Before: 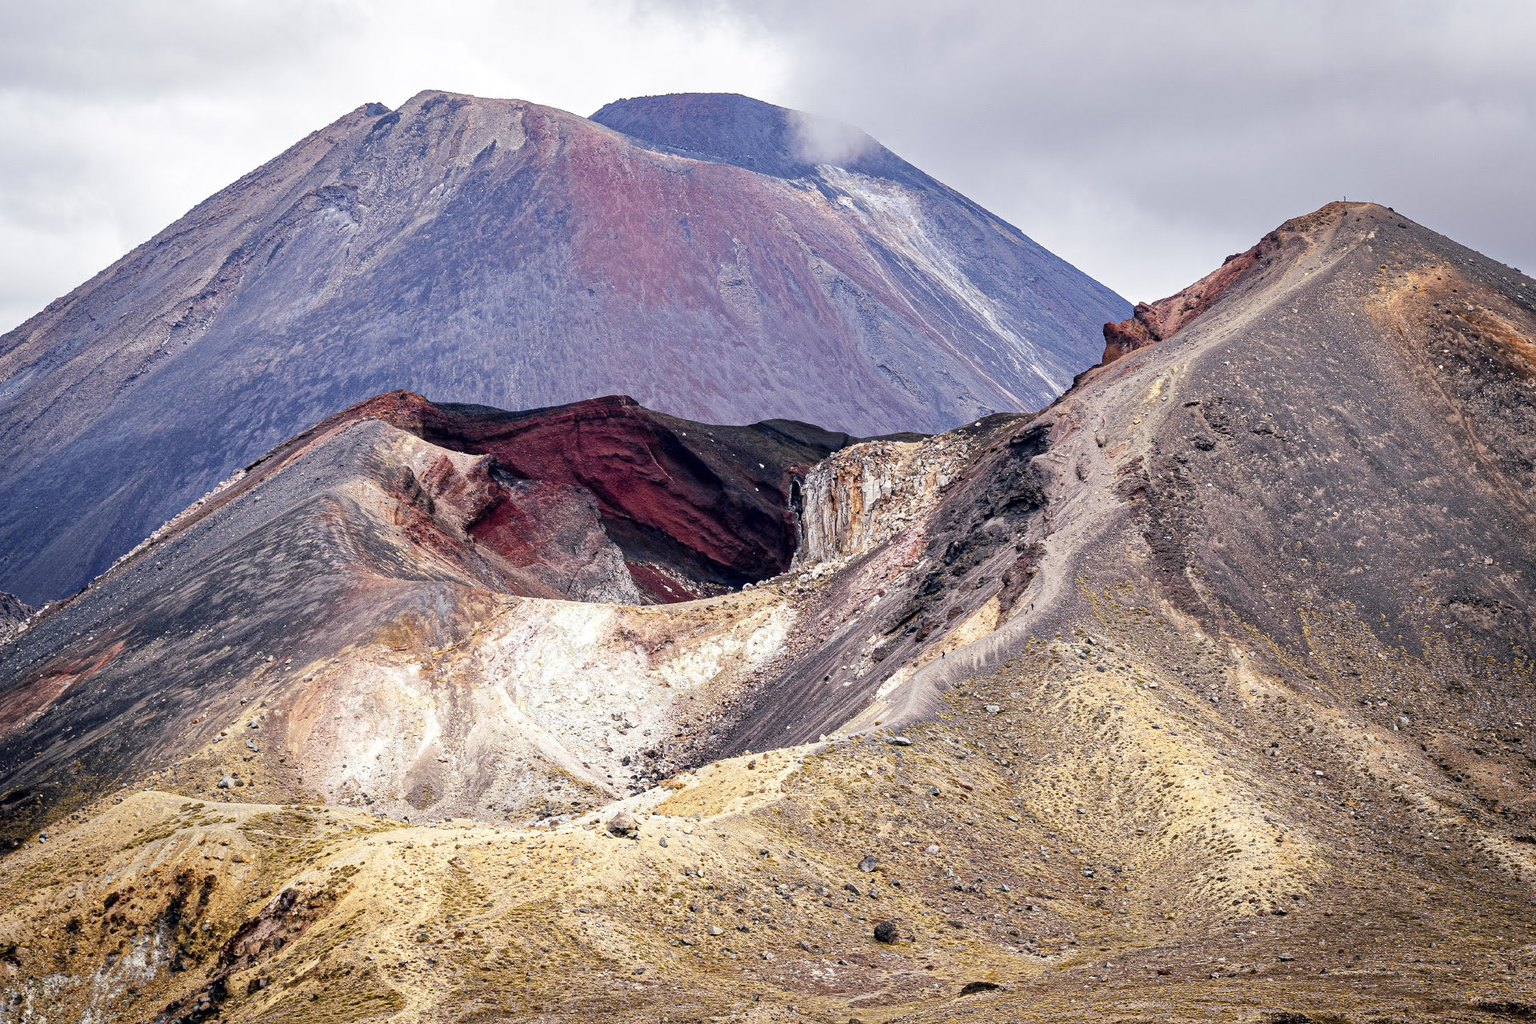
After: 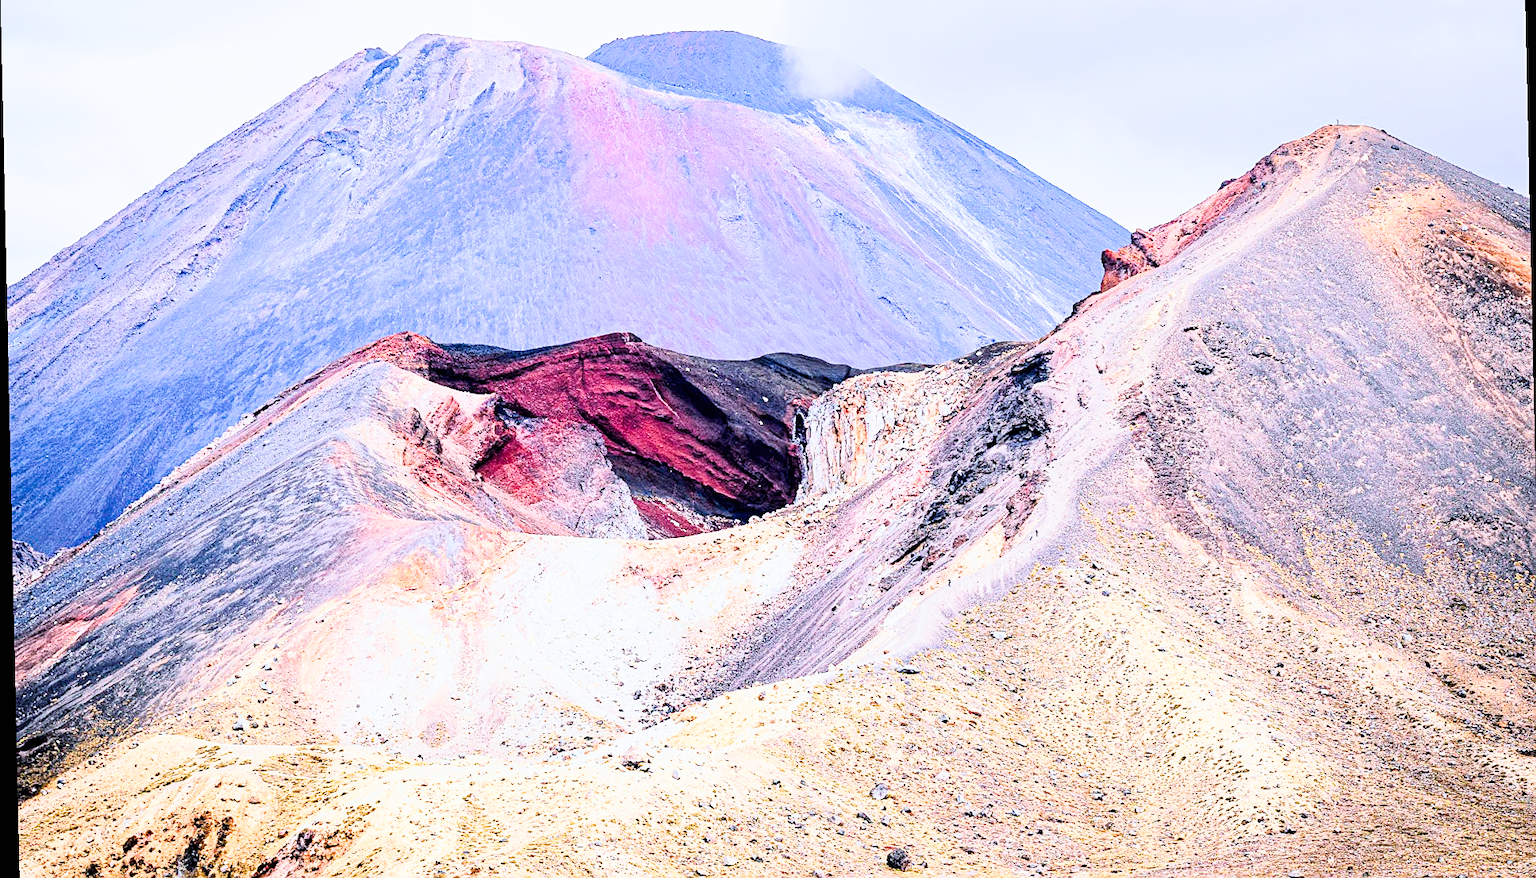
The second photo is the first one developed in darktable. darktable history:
exposure: black level correction 0, exposure 2.138 EV, compensate exposure bias true, compensate highlight preservation false
rotate and perspective: rotation -1.24°, automatic cropping off
crop: top 7.625%, bottom 8.027%
color calibration: x 0.37, y 0.377, temperature 4289.93 K
filmic rgb: black relative exposure -11.88 EV, white relative exposure 5.43 EV, threshold 3 EV, hardness 4.49, latitude 50%, contrast 1.14, color science v5 (2021), contrast in shadows safe, contrast in highlights safe, enable highlight reconstruction true
tone equalizer: on, module defaults
sharpen: on, module defaults
color balance rgb: shadows fall-off 101%, linear chroma grading › mid-tones 7.63%, perceptual saturation grading › mid-tones 11.68%, mask middle-gray fulcrum 22.45%, global vibrance 10.11%, saturation formula JzAzBz (2021)
